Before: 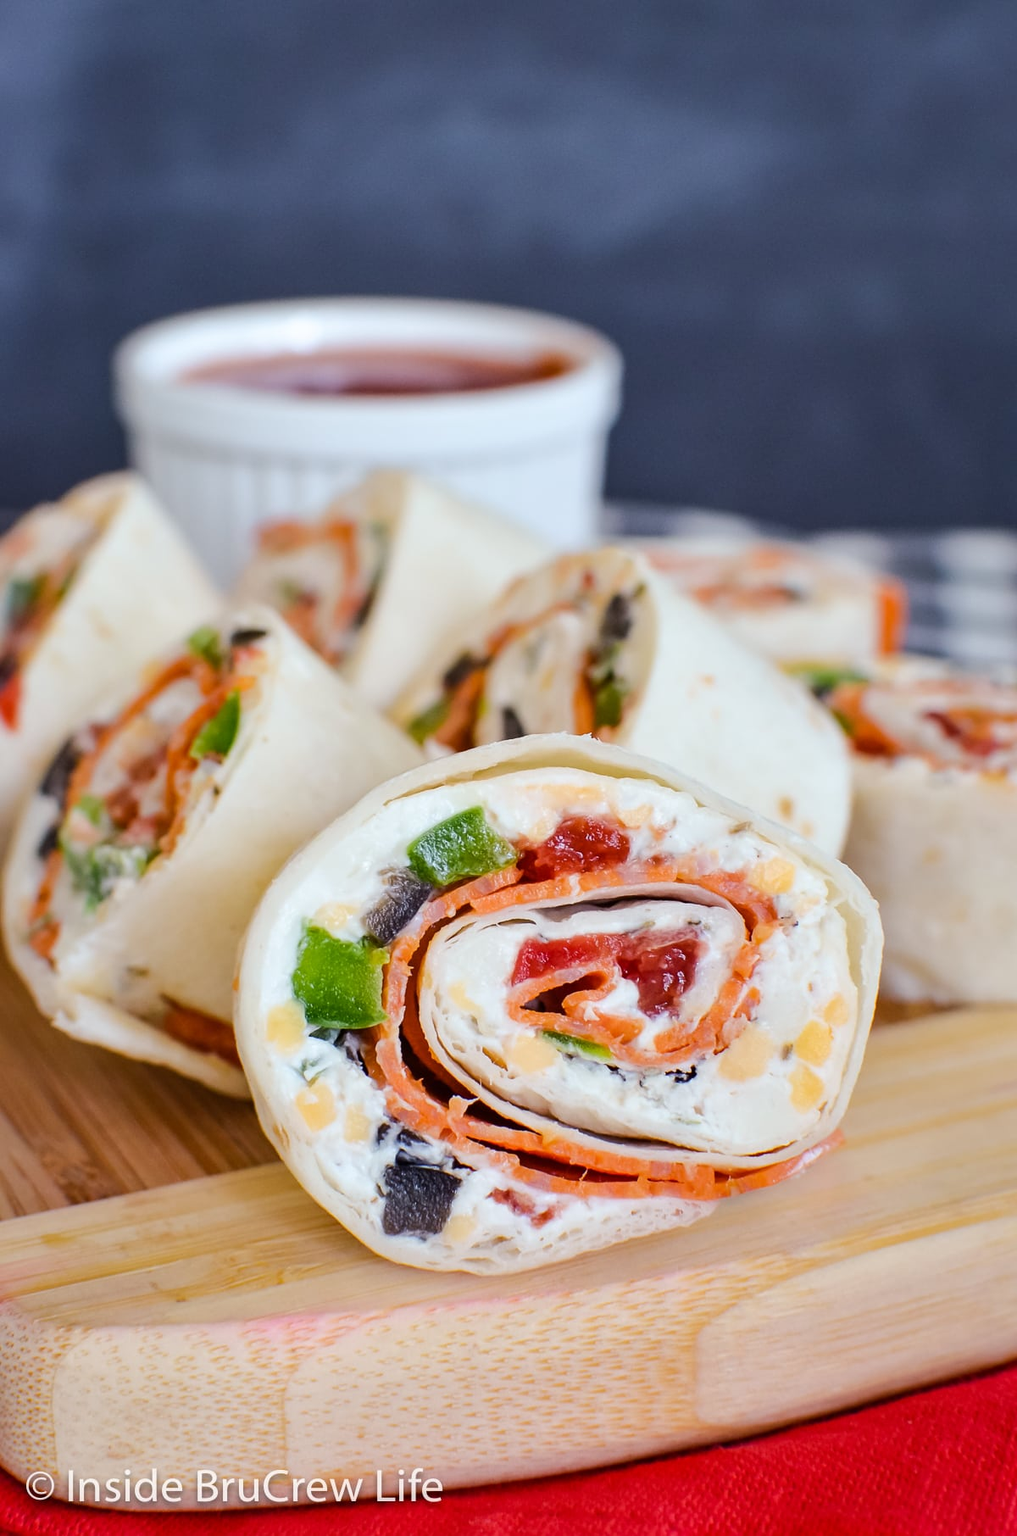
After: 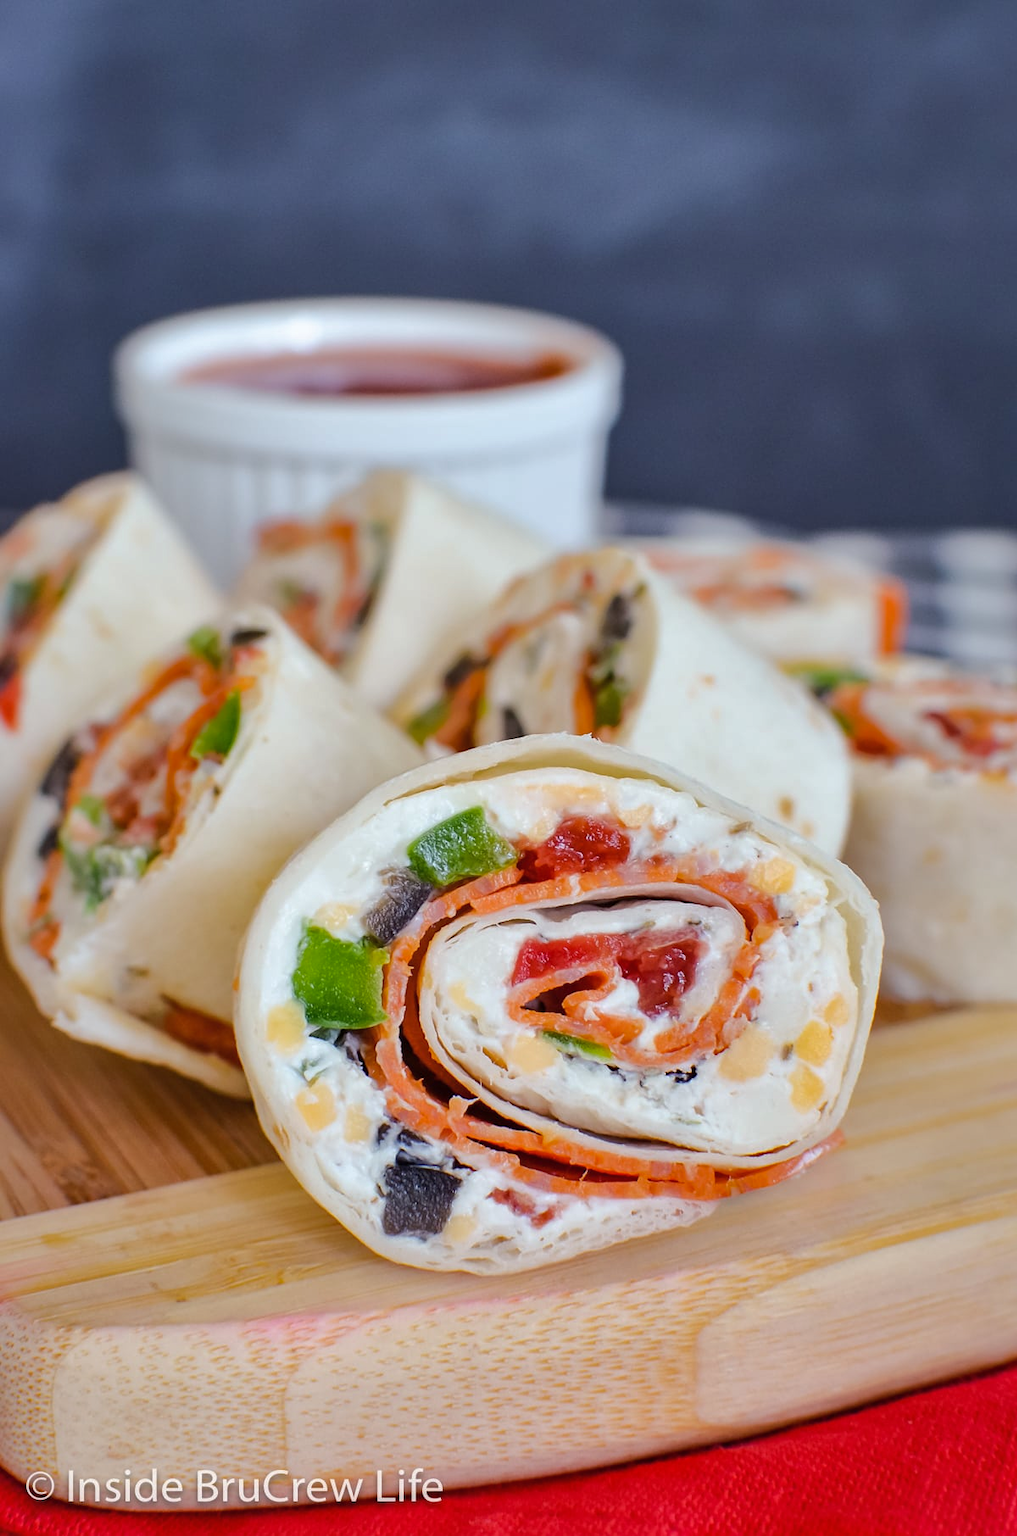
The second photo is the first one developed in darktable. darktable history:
shadows and highlights: shadows 30.15
